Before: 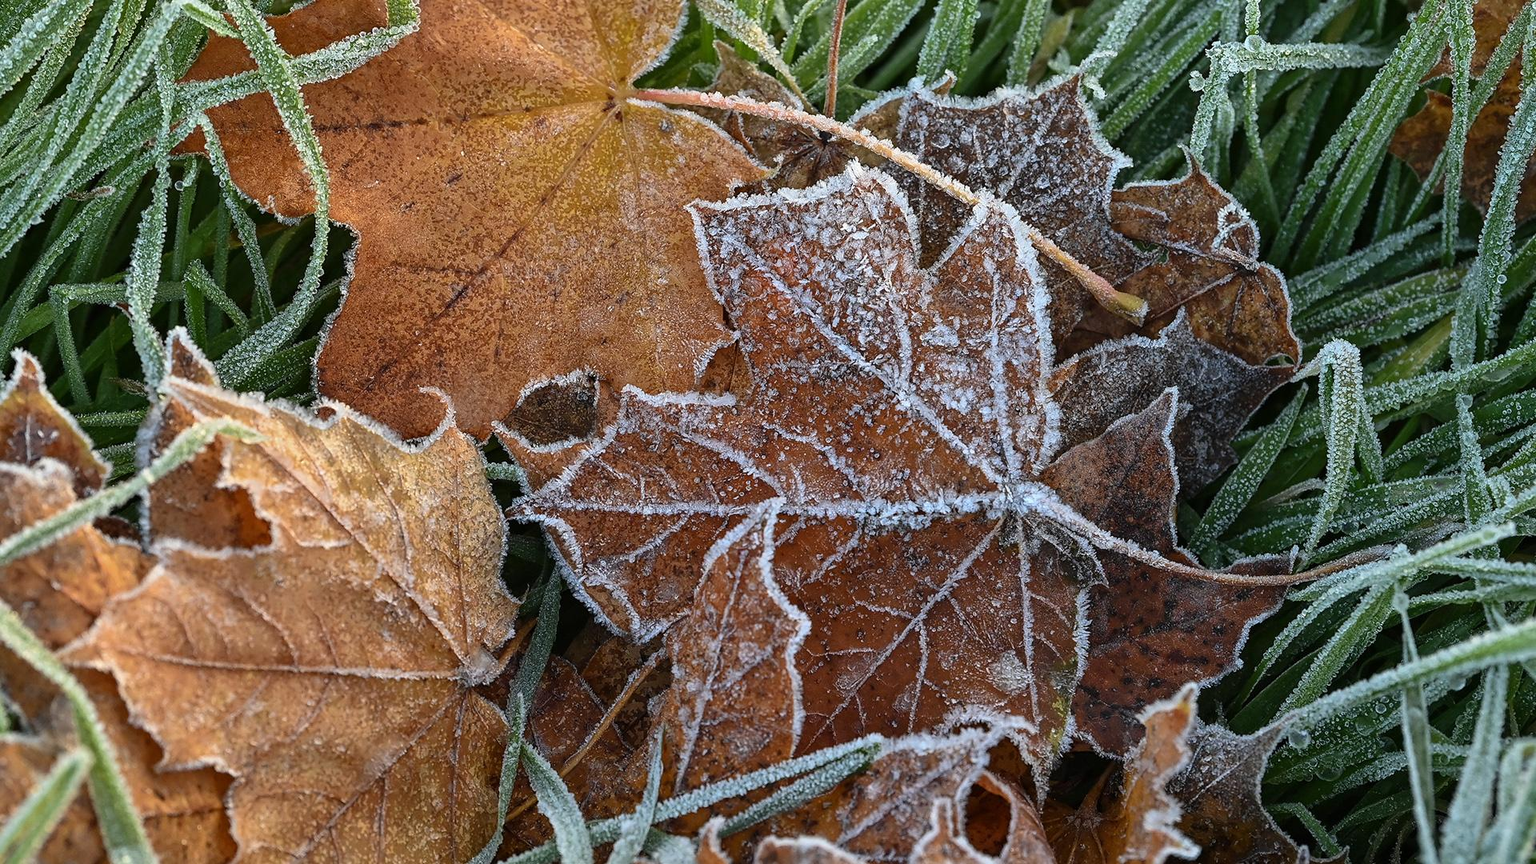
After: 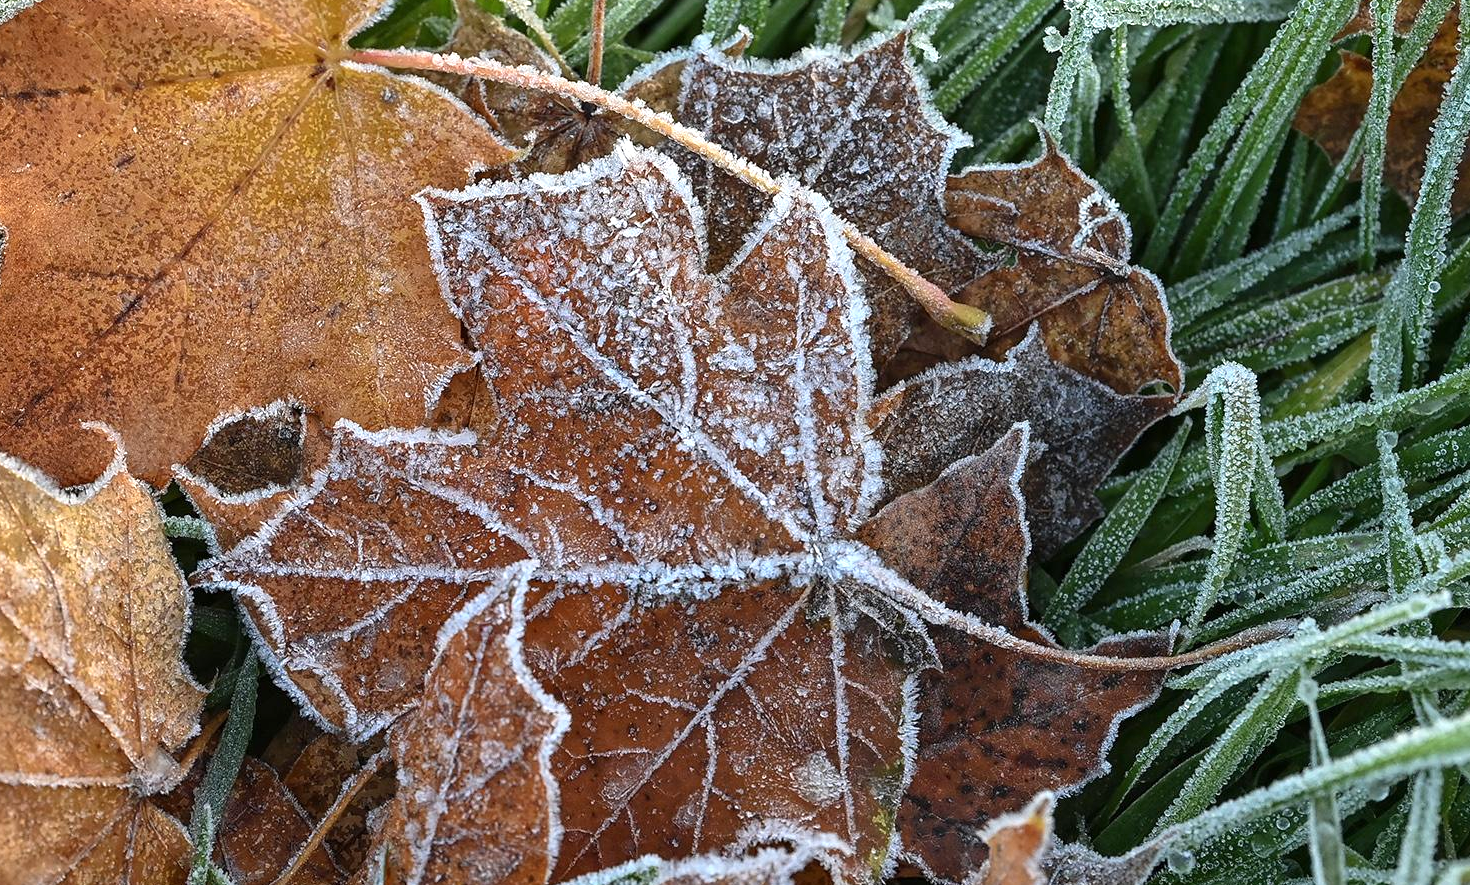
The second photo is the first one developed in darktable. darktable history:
crop: left 23.095%, top 5.827%, bottom 11.854%
shadows and highlights: shadows 12, white point adjustment 1.2, soften with gaussian
exposure: exposure 0.375 EV, compensate highlight preservation false
